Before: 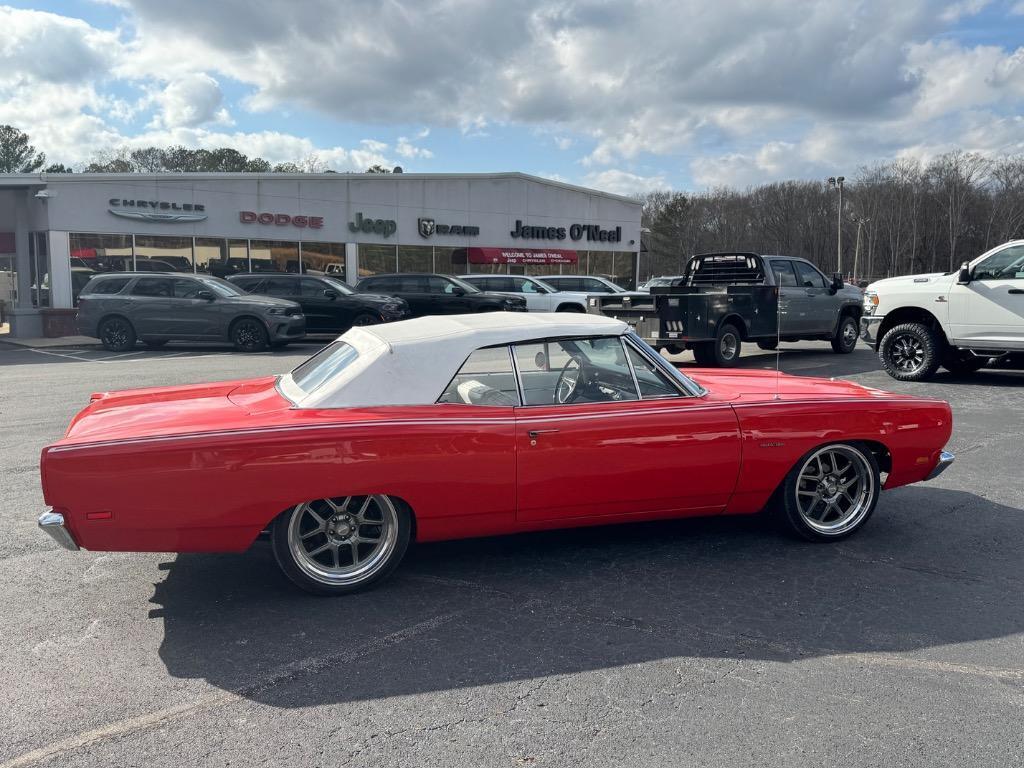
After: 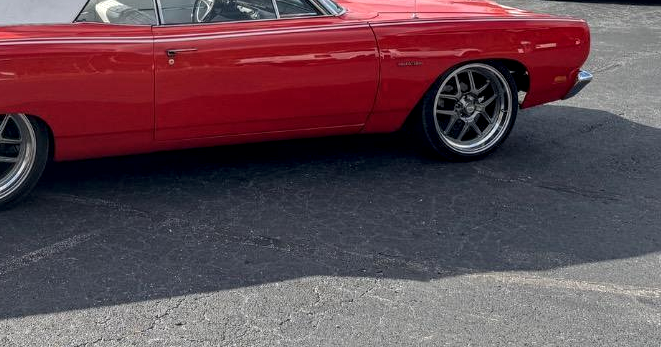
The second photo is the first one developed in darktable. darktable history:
local contrast: detail 130%
crop and rotate: left 35.42%, top 49.674%, bottom 5.015%
